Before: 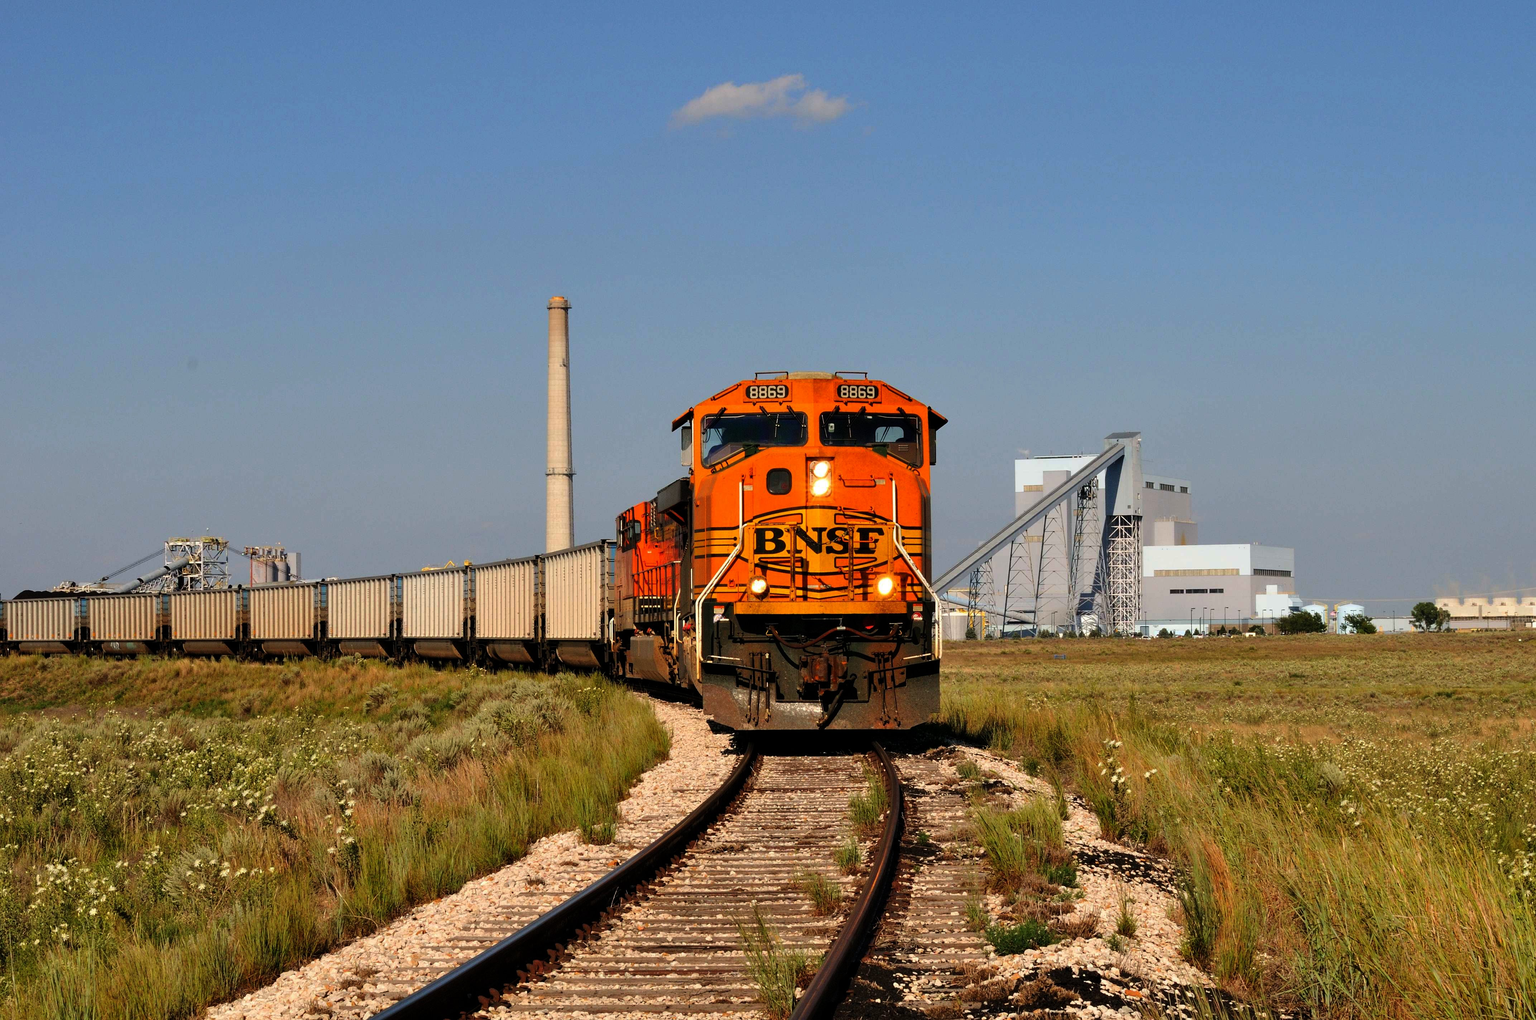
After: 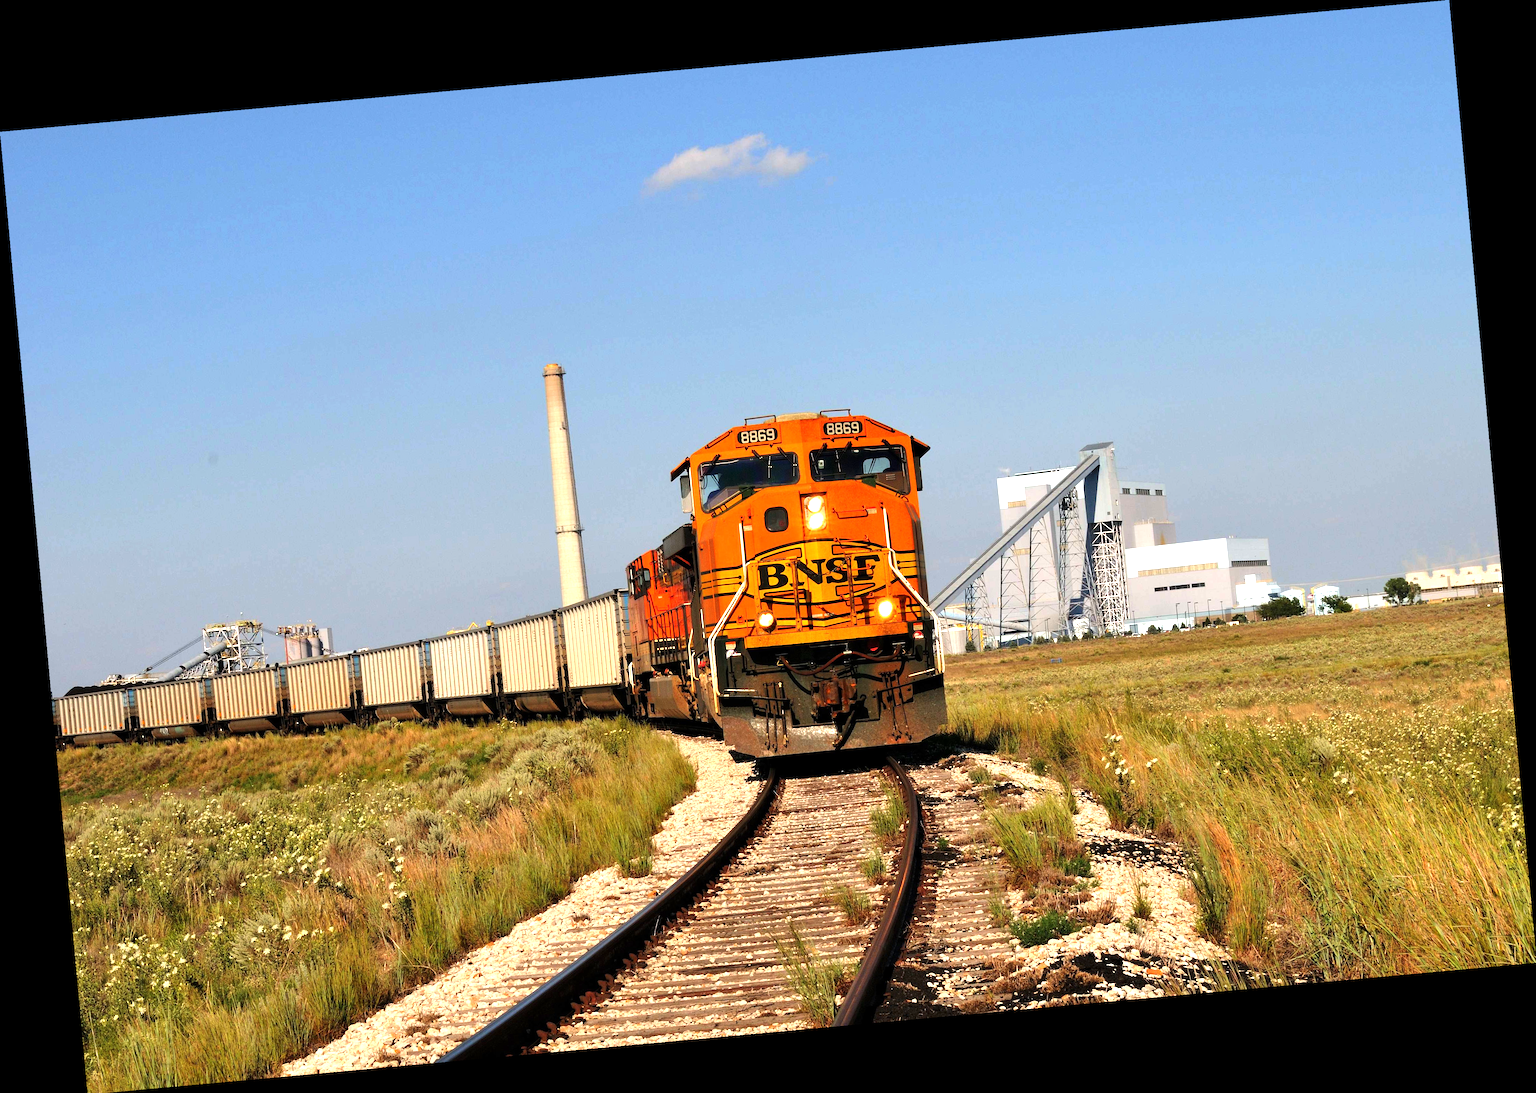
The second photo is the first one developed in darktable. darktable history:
exposure: exposure 0.95 EV, compensate highlight preservation false
rotate and perspective: rotation -5.2°, automatic cropping off
white balance: emerald 1
